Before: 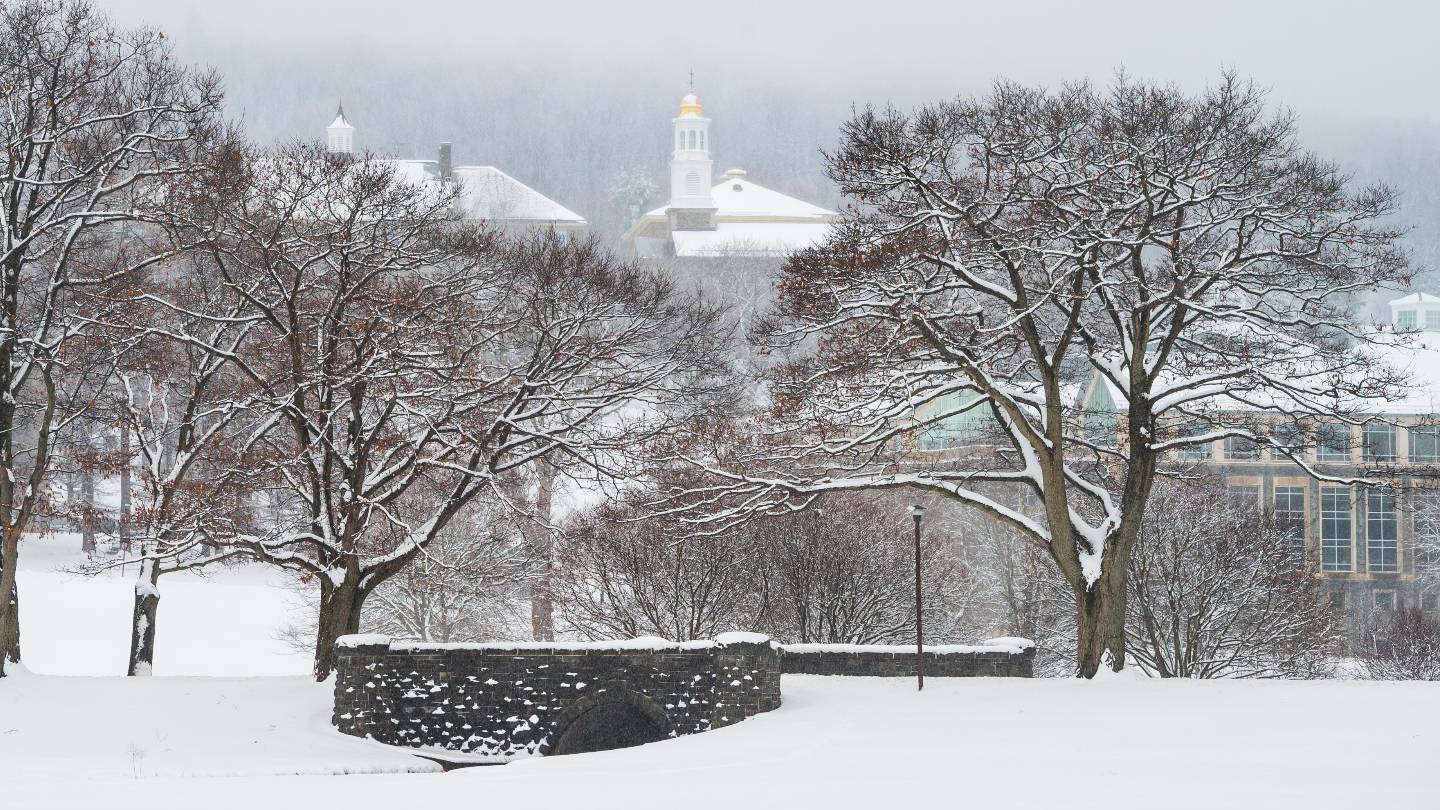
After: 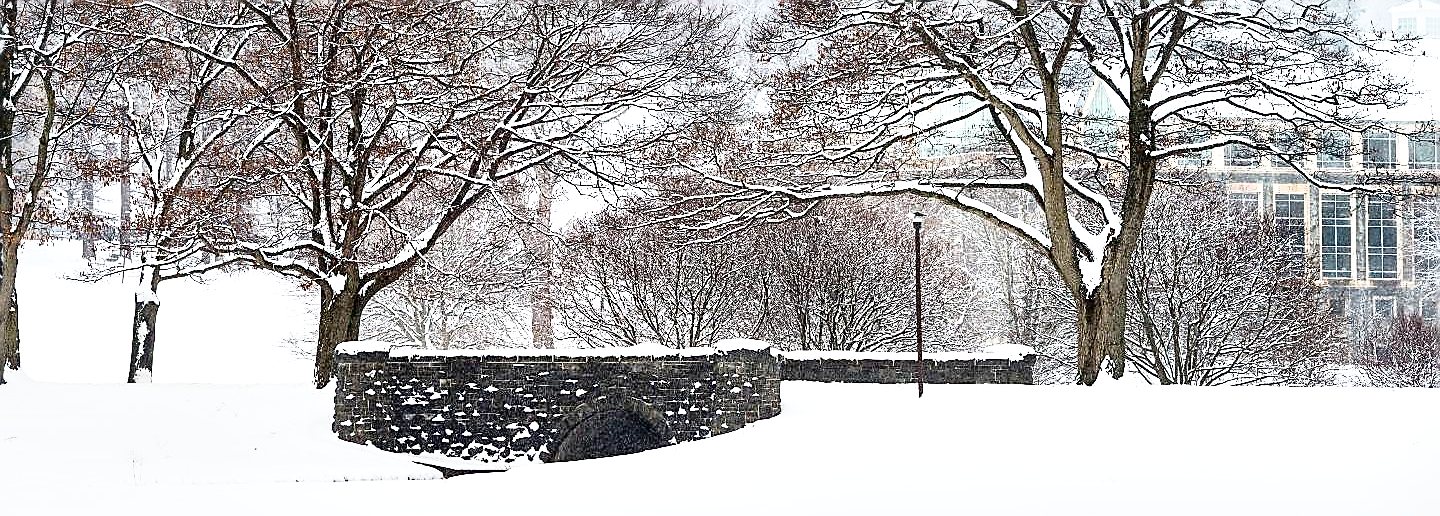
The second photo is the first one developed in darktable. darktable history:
crop and rotate: top 36.278%
local contrast: mode bilateral grid, contrast 44, coarseness 69, detail 212%, midtone range 0.2
base curve: curves: ch0 [(0, 0) (0.028, 0.03) (0.121, 0.232) (0.46, 0.748) (0.859, 0.968) (1, 1)], preserve colors none
sharpen: radius 1.361, amount 1.26, threshold 0.773
tone curve: curves: ch0 [(0, 0) (0.042, 0.01) (0.223, 0.123) (0.59, 0.574) (0.802, 0.868) (1, 1)], color space Lab, independent channels, preserve colors none
